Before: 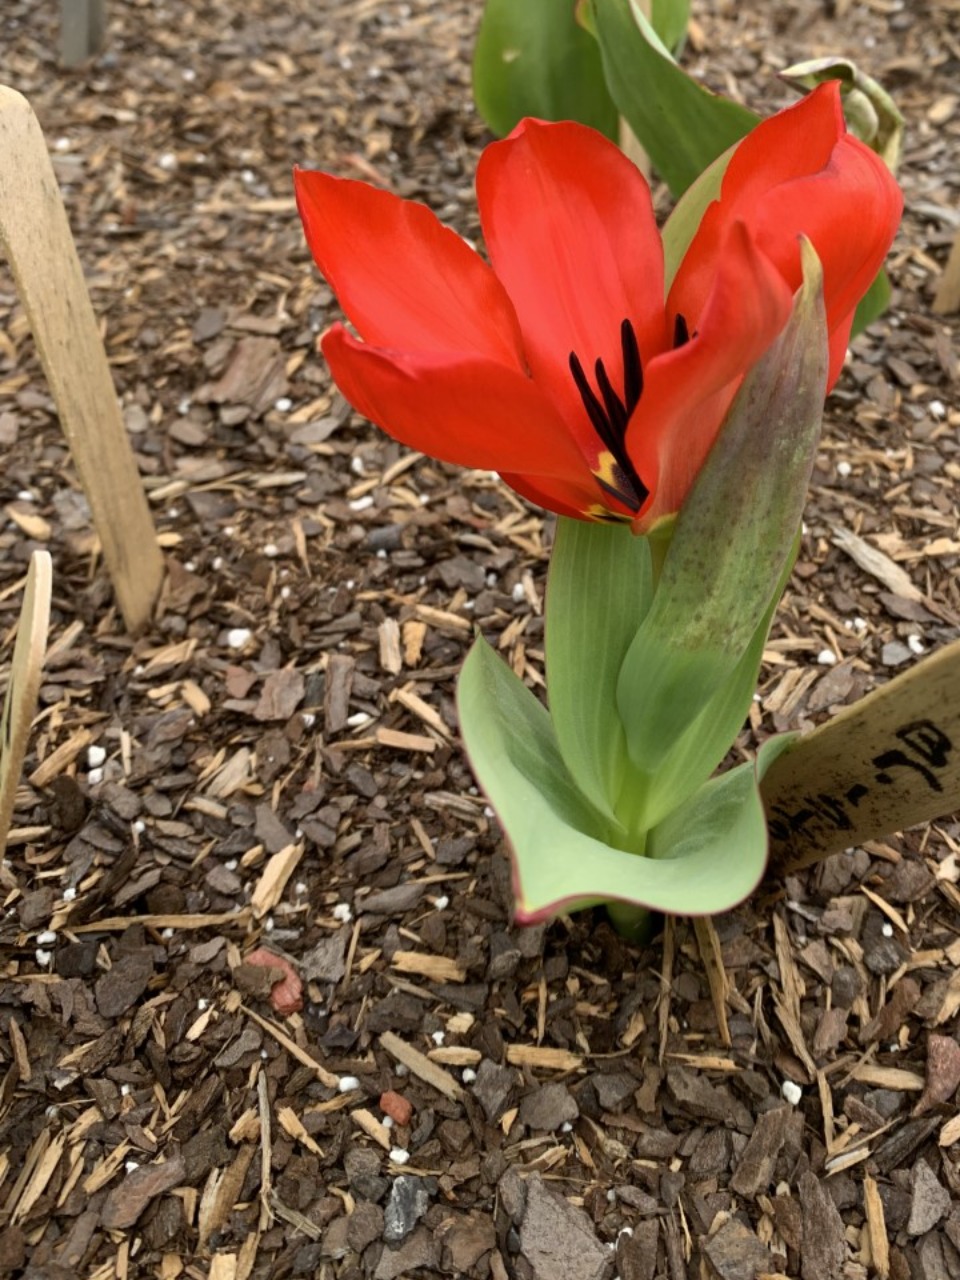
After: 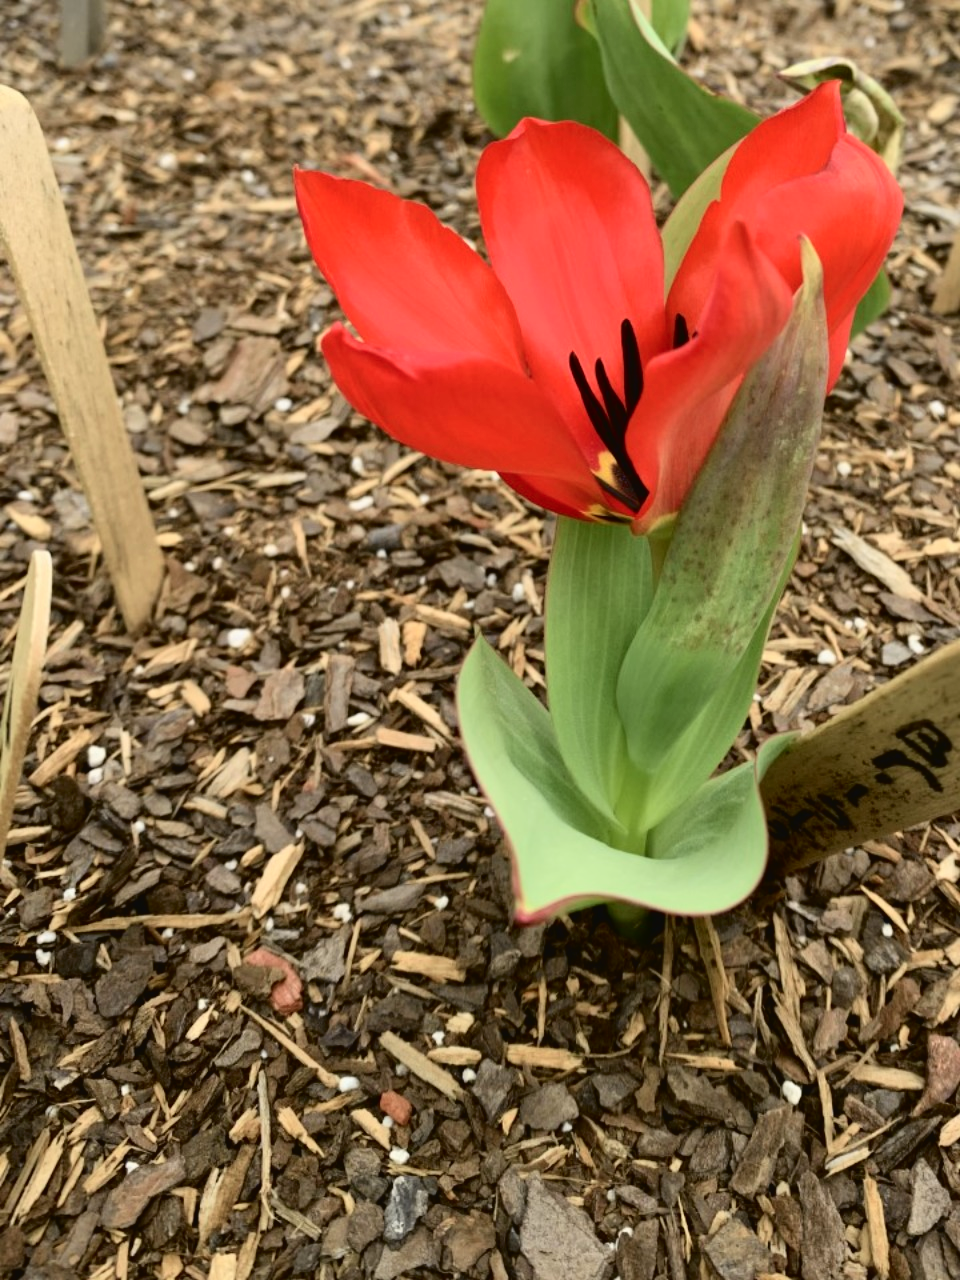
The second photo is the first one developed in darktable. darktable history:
tone curve: curves: ch0 [(0.003, 0.029) (0.037, 0.036) (0.149, 0.117) (0.297, 0.318) (0.422, 0.474) (0.531, 0.6) (0.743, 0.809) (0.877, 0.901) (1, 0.98)]; ch1 [(0, 0) (0.305, 0.325) (0.453, 0.437) (0.482, 0.479) (0.501, 0.5) (0.506, 0.503) (0.567, 0.572) (0.605, 0.608) (0.668, 0.69) (1, 1)]; ch2 [(0, 0) (0.313, 0.306) (0.4, 0.399) (0.45, 0.48) (0.499, 0.502) (0.512, 0.523) (0.57, 0.595) (0.653, 0.662) (1, 1)], color space Lab, independent channels, preserve colors none
